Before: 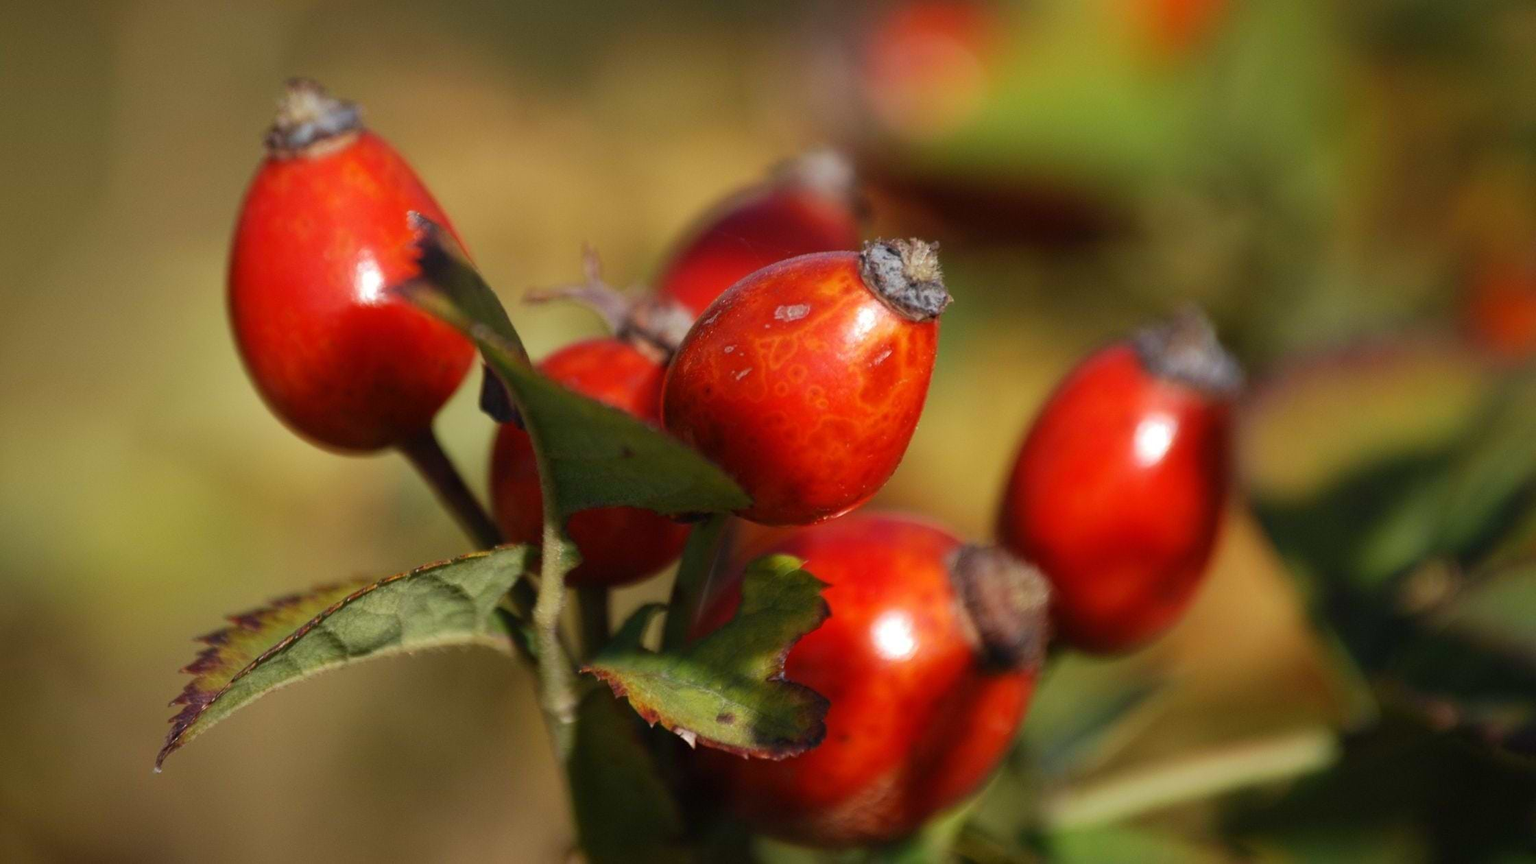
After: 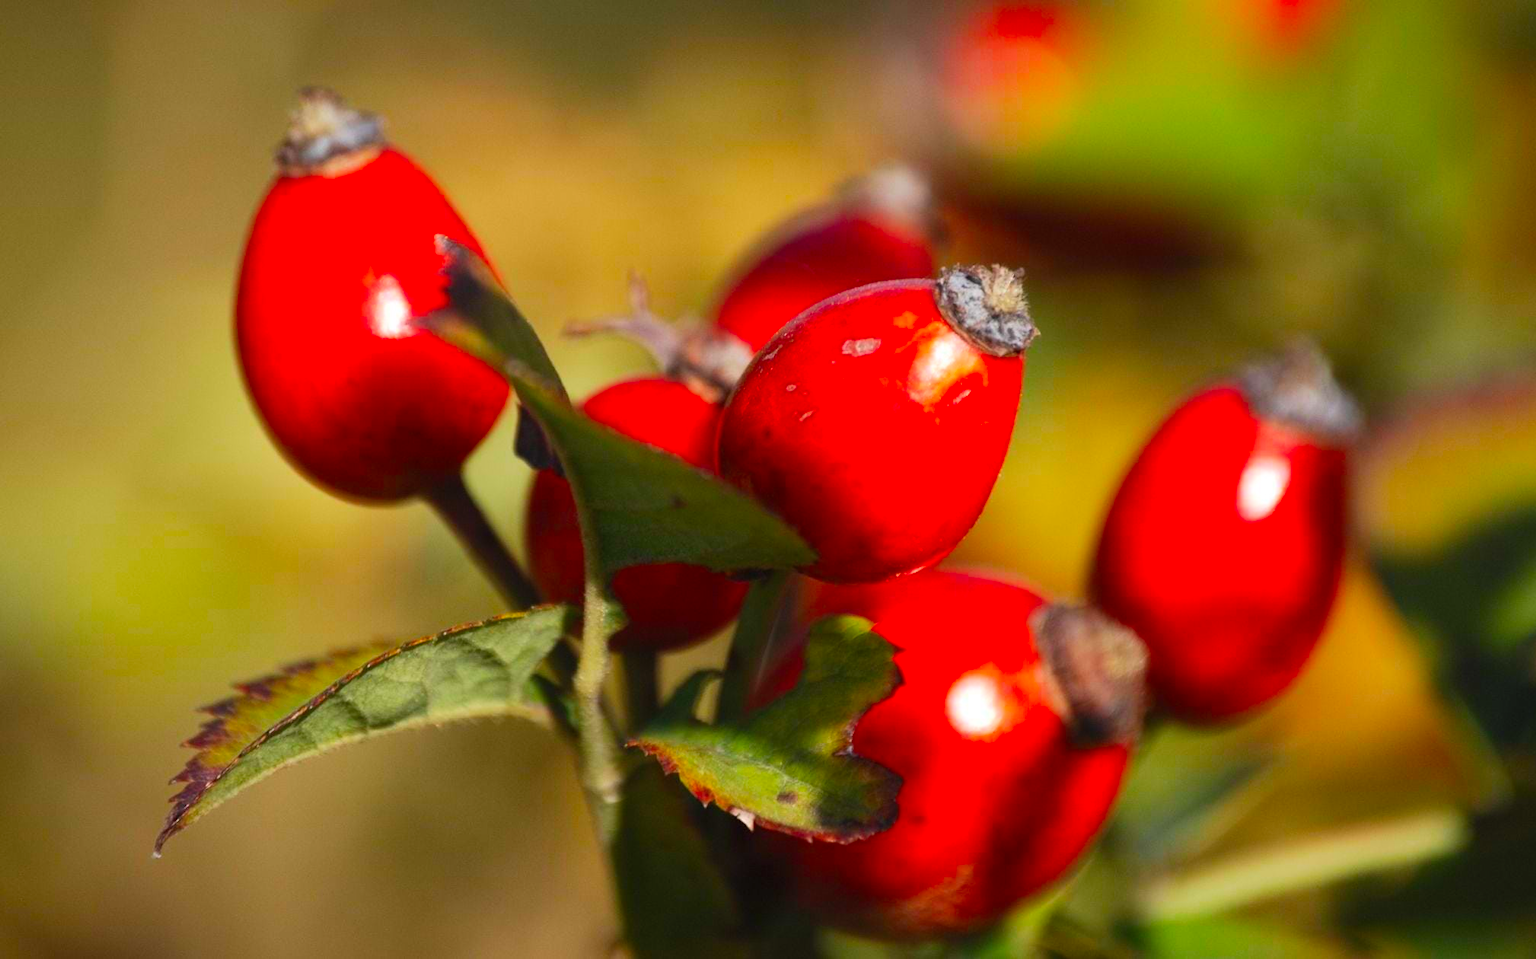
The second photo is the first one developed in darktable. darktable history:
contrast brightness saturation: contrast 0.2, brightness 0.16, saturation 0.22
crop and rotate: left 1.088%, right 8.807%
vibrance: vibrance 100%
